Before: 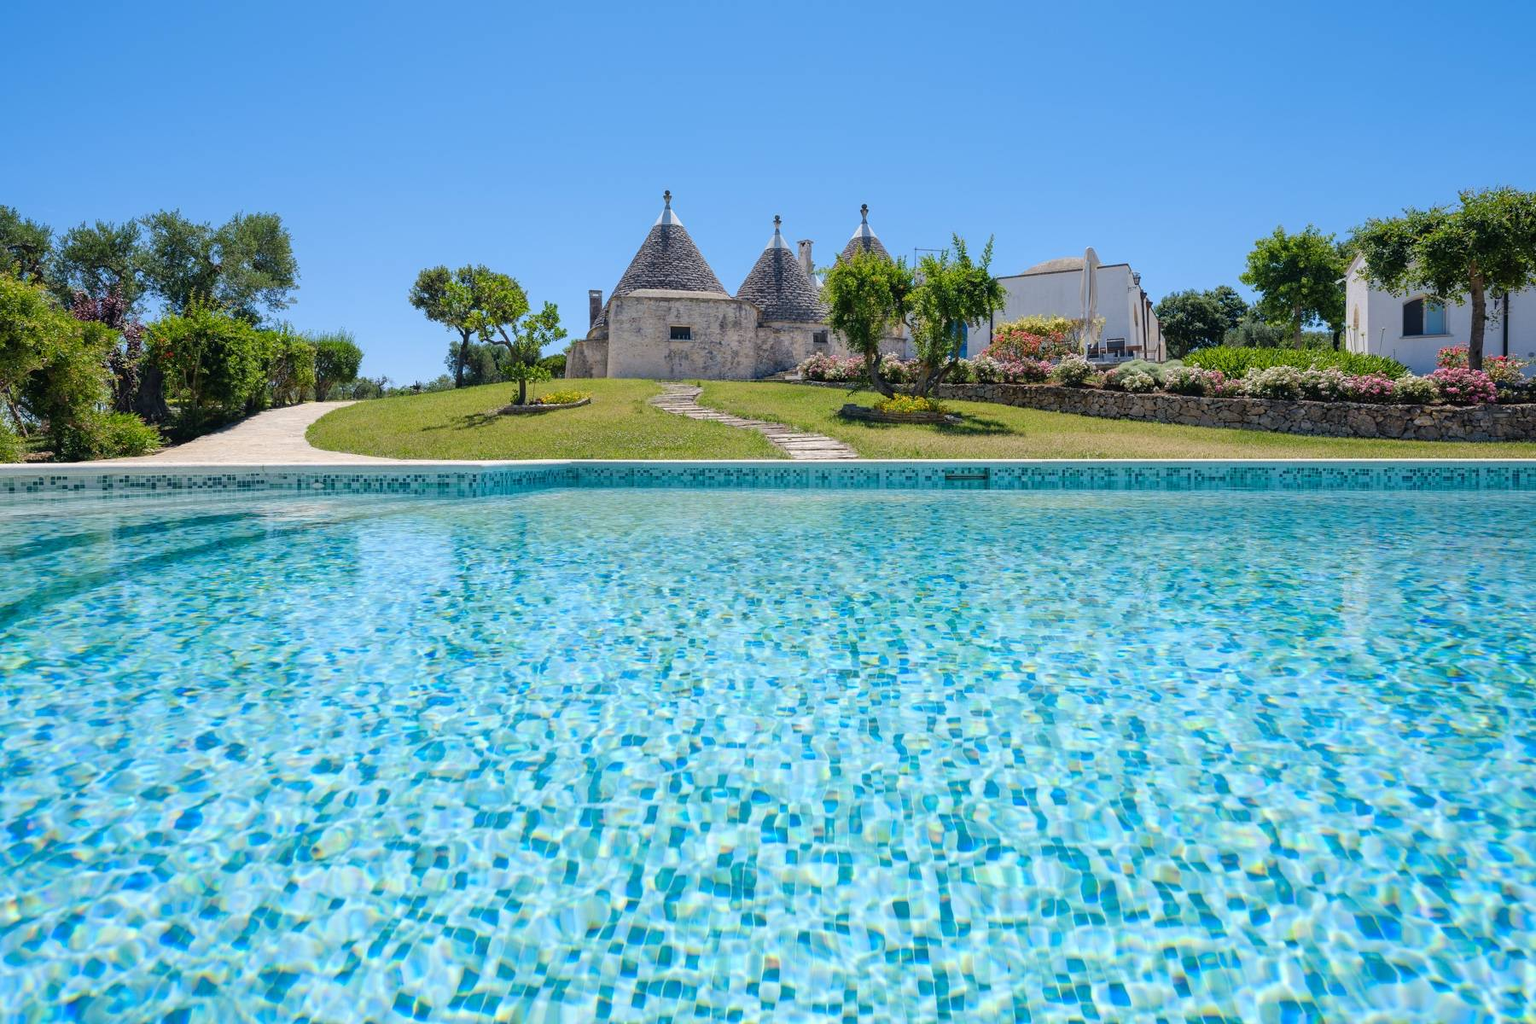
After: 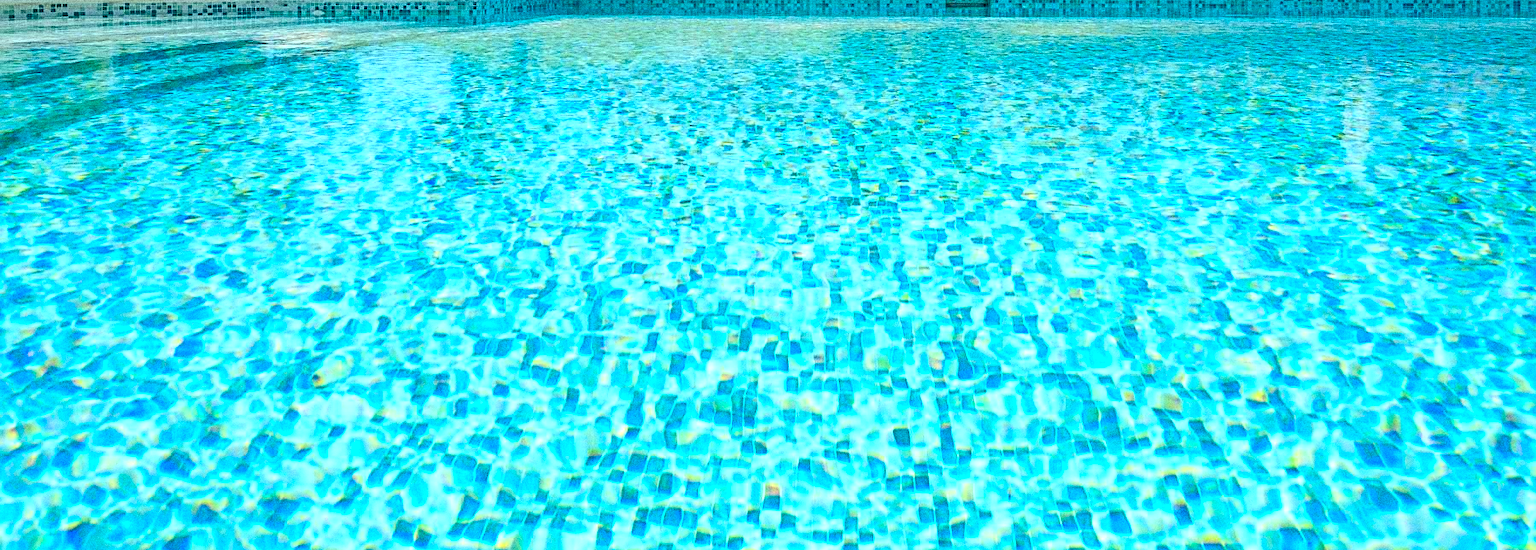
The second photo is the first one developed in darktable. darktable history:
color balance: lift [0.998, 0.998, 1.001, 1.002], gamma [0.995, 1.025, 0.992, 0.975], gain [0.995, 1.02, 0.997, 0.98]
crop and rotate: top 46.237%
color correction: highlights a* -7.33, highlights b* 1.26, shadows a* -3.55, saturation 1.4
exposure: black level correction 0, exposure 0.5 EV, compensate exposure bias true, compensate highlight preservation false
grain: coarseness 0.09 ISO, strength 40%
sharpen: on, module defaults
white balance: red 1, blue 1
